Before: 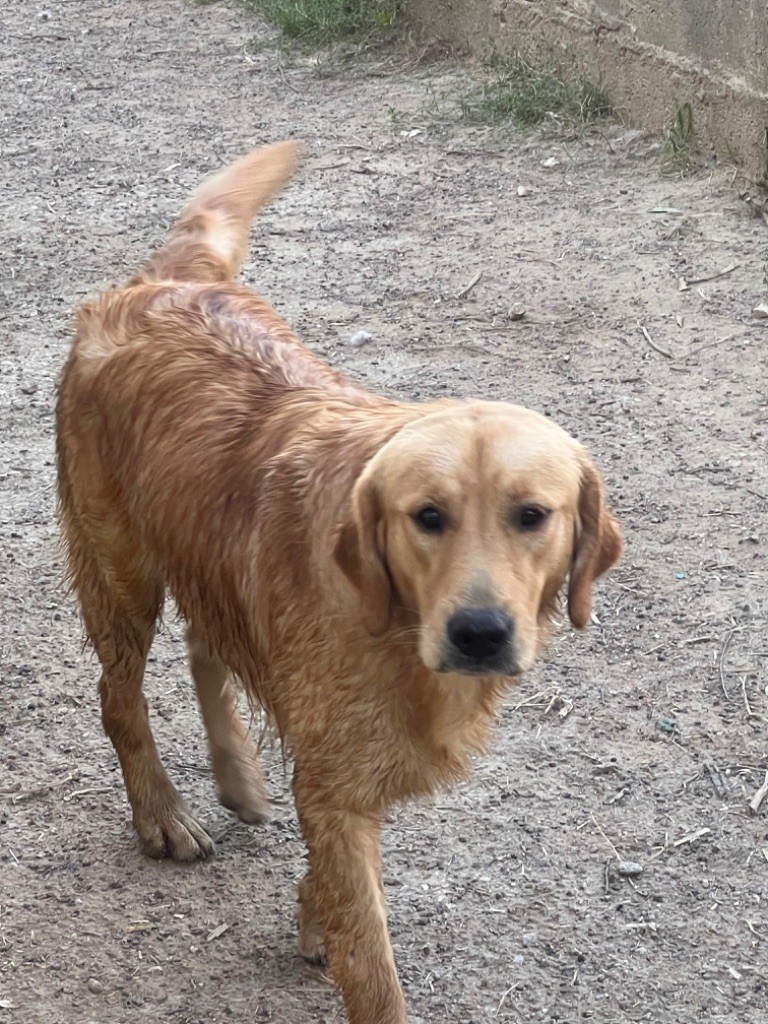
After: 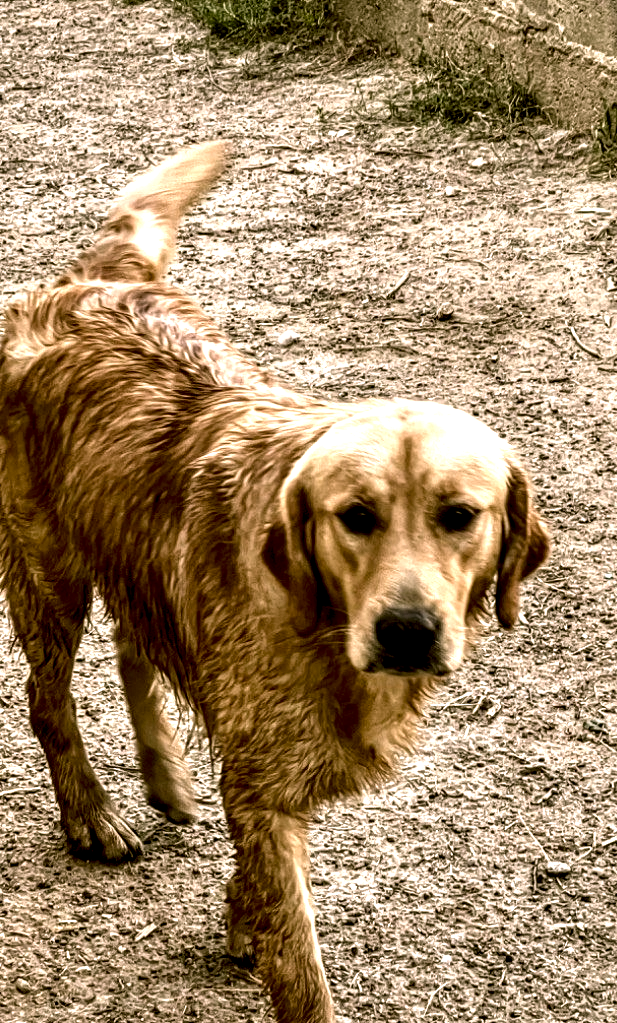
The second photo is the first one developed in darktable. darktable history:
crop and rotate: left 9.487%, right 10.147%
color correction: highlights a* 8.47, highlights b* 15.02, shadows a* -0.657, shadows b* 25.79
contrast equalizer: y [[0.601, 0.6, 0.598, 0.598, 0.6, 0.601], [0.5 ×6], [0.5 ×6], [0 ×6], [0 ×6]]
local contrast: detail 204%
